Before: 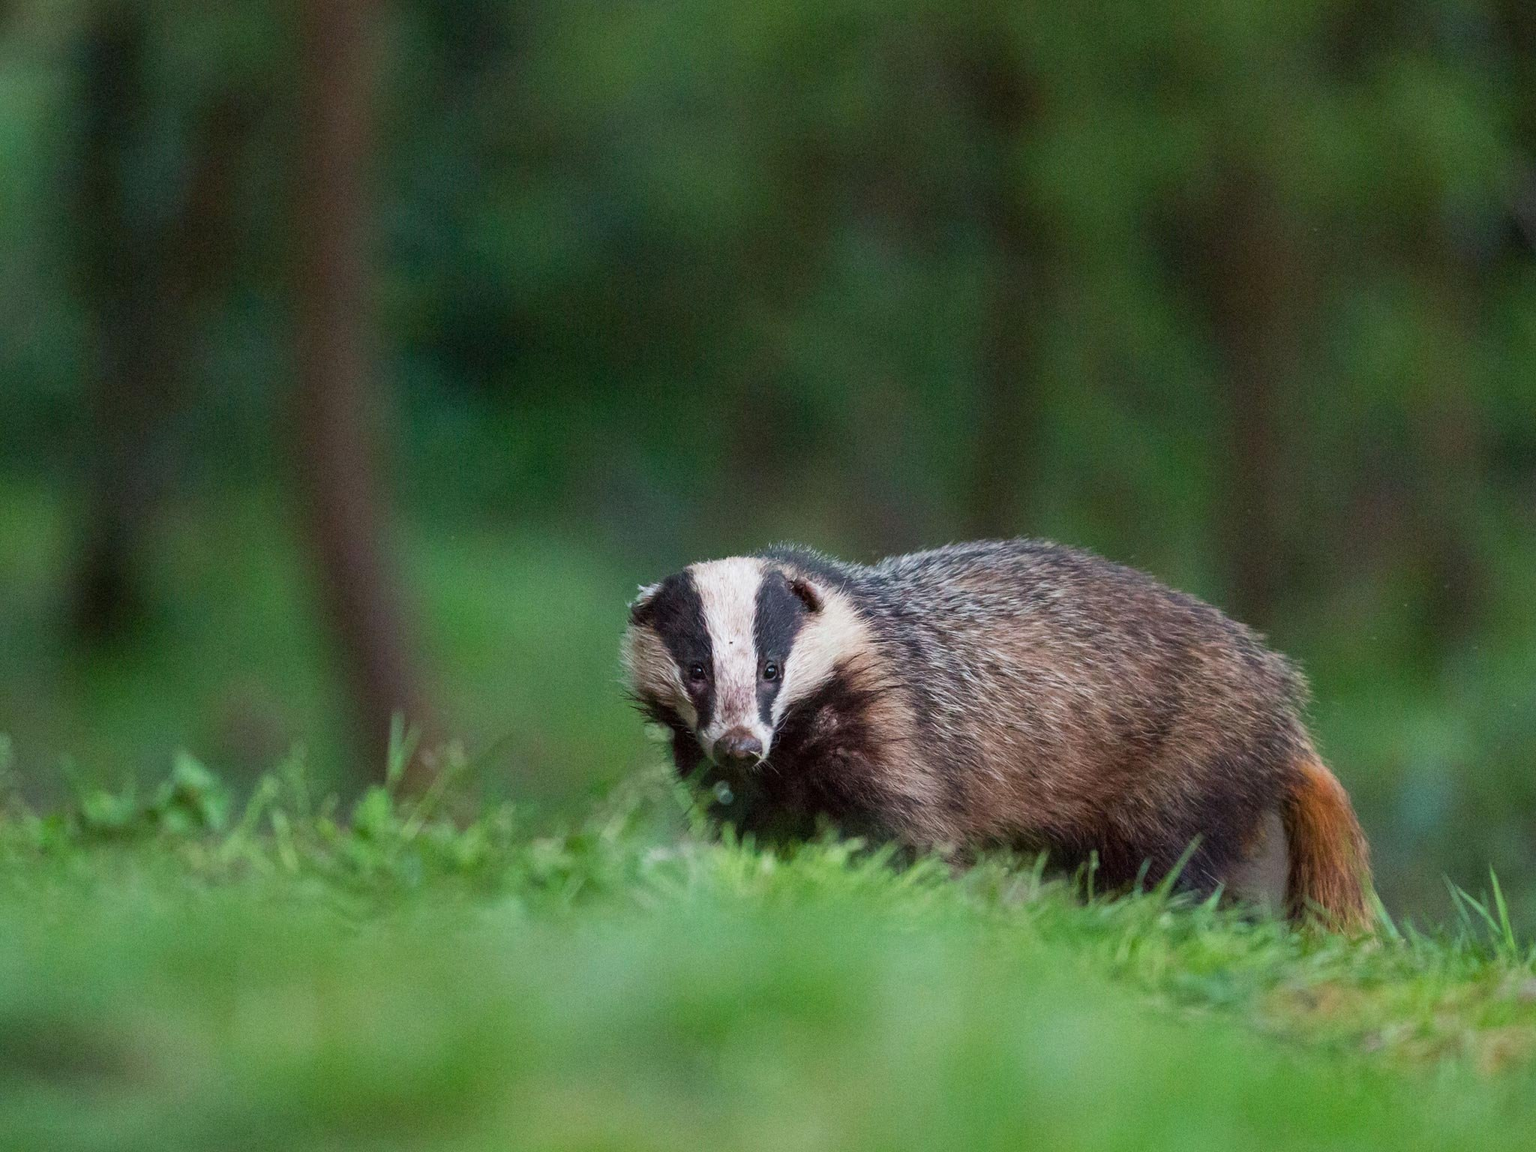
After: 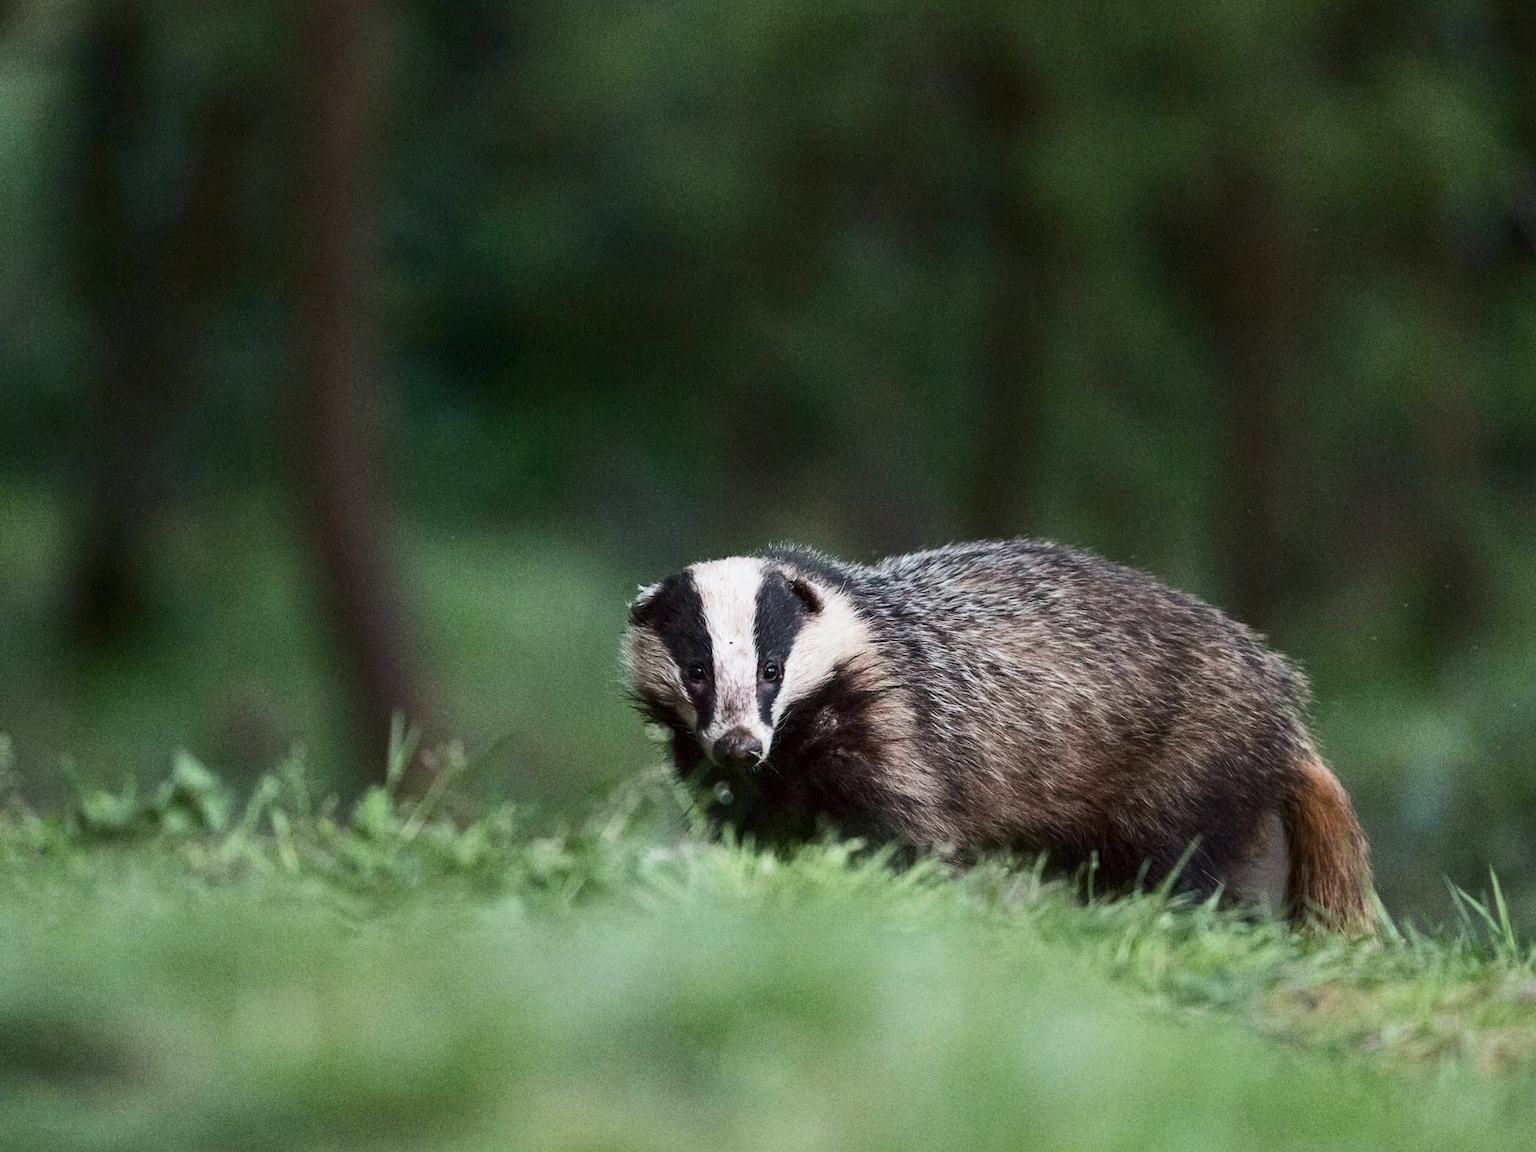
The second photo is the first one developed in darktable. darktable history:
contrast brightness saturation: contrast 0.245, saturation -0.311
